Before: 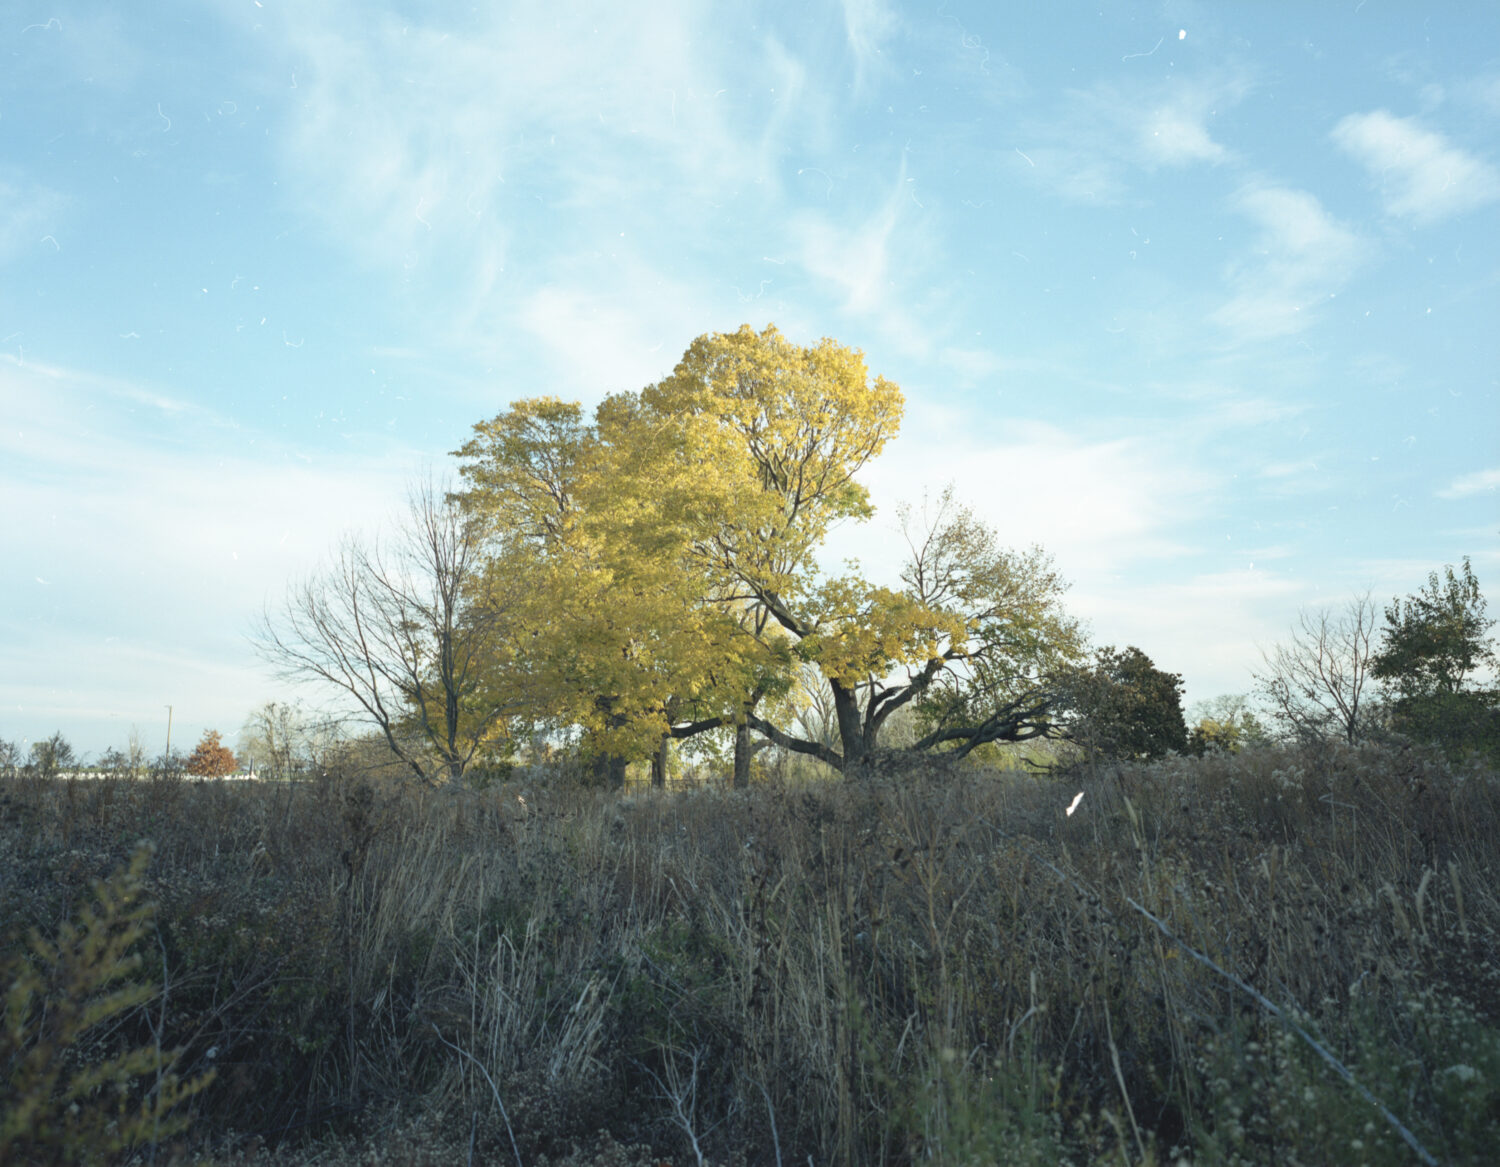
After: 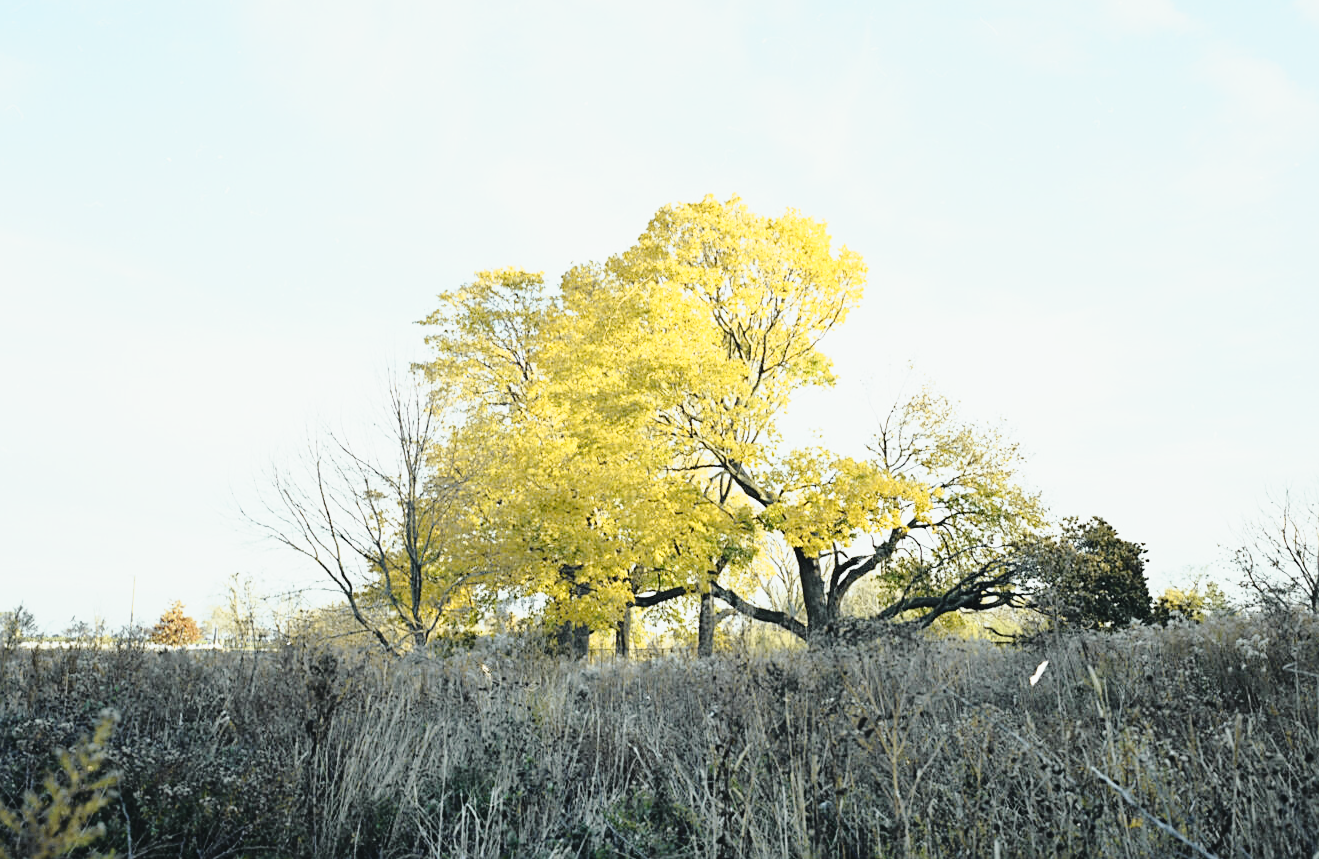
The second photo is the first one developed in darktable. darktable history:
base curve: curves: ch0 [(0, 0) (0.028, 0.03) (0.121, 0.232) (0.46, 0.748) (0.859, 0.968) (1, 1)], preserve colors none
crop and rotate: left 2.425%, top 11.305%, right 9.6%, bottom 15.08%
contrast brightness saturation: contrast 0.03, brightness -0.04
exposure: compensate highlight preservation false
sharpen: on, module defaults
tone curve: curves: ch0 [(0, 0.013) (0.129, 0.1) (0.327, 0.382) (0.489, 0.573) (0.66, 0.748) (0.858, 0.926) (1, 0.977)]; ch1 [(0, 0) (0.353, 0.344) (0.45, 0.46) (0.498, 0.495) (0.521, 0.506) (0.563, 0.559) (0.592, 0.585) (0.657, 0.655) (1, 1)]; ch2 [(0, 0) (0.333, 0.346) (0.375, 0.375) (0.427, 0.44) (0.5, 0.501) (0.505, 0.499) (0.528, 0.533) (0.579, 0.61) (0.612, 0.644) (0.66, 0.715) (1, 1)], color space Lab, independent channels, preserve colors none
